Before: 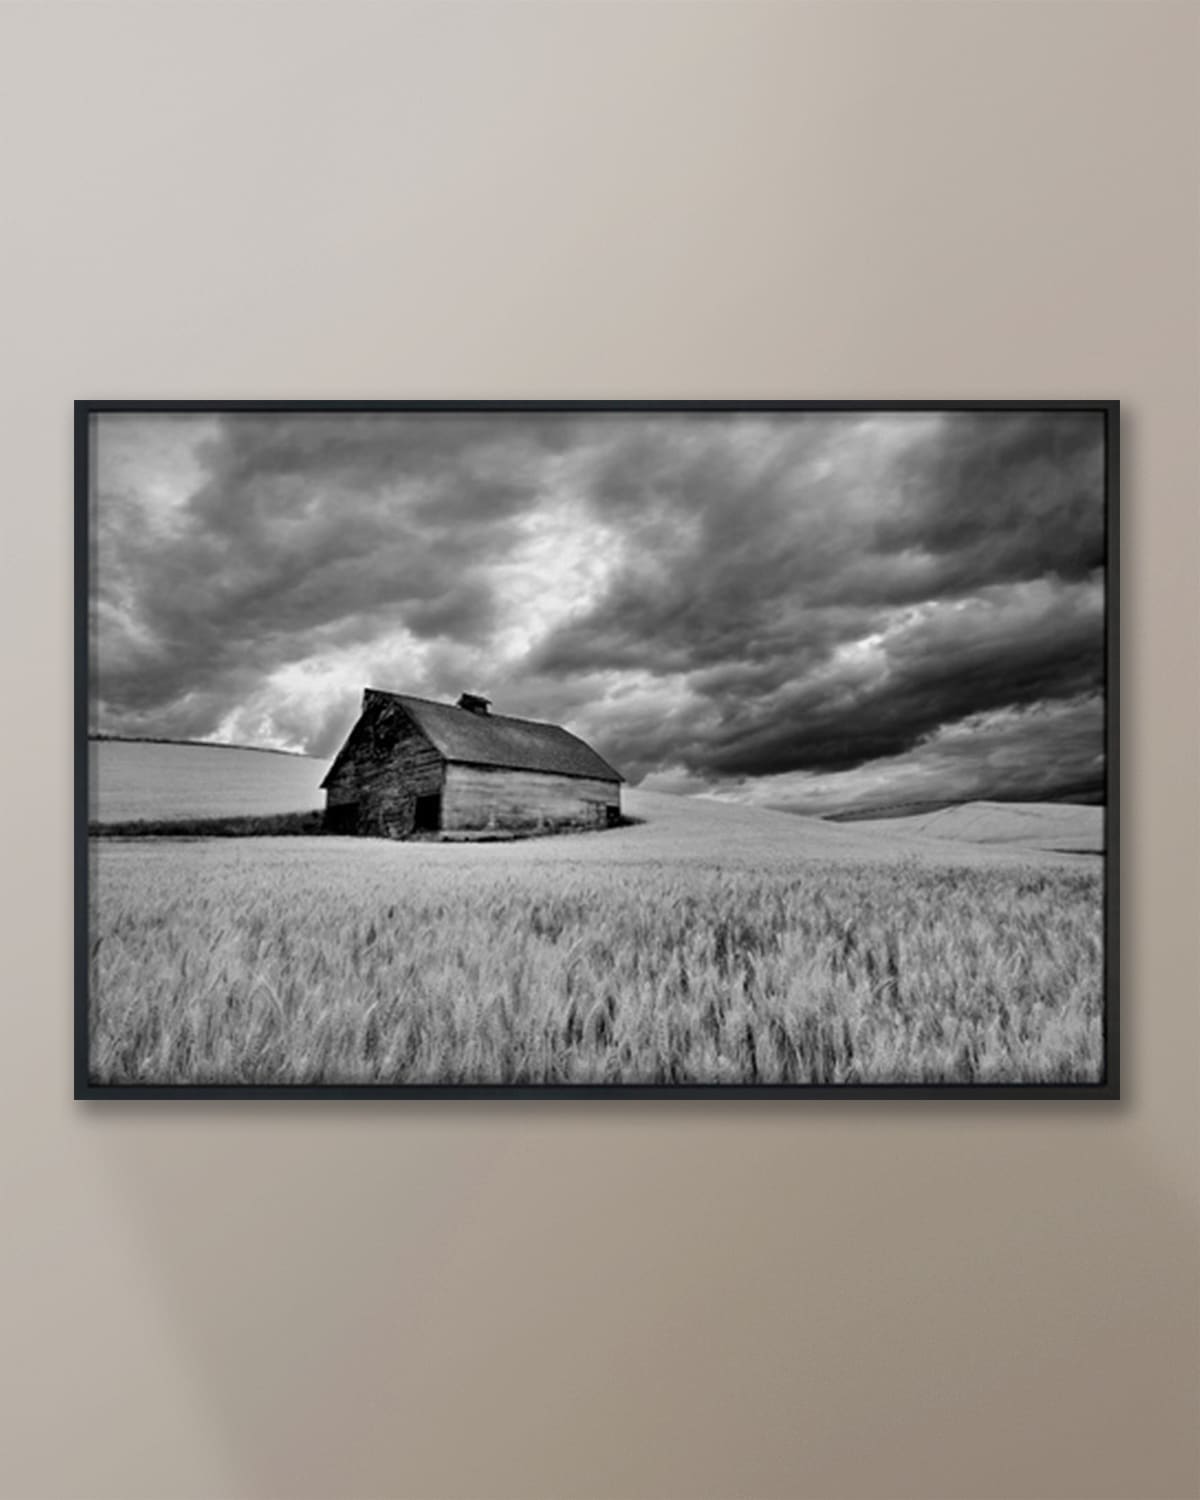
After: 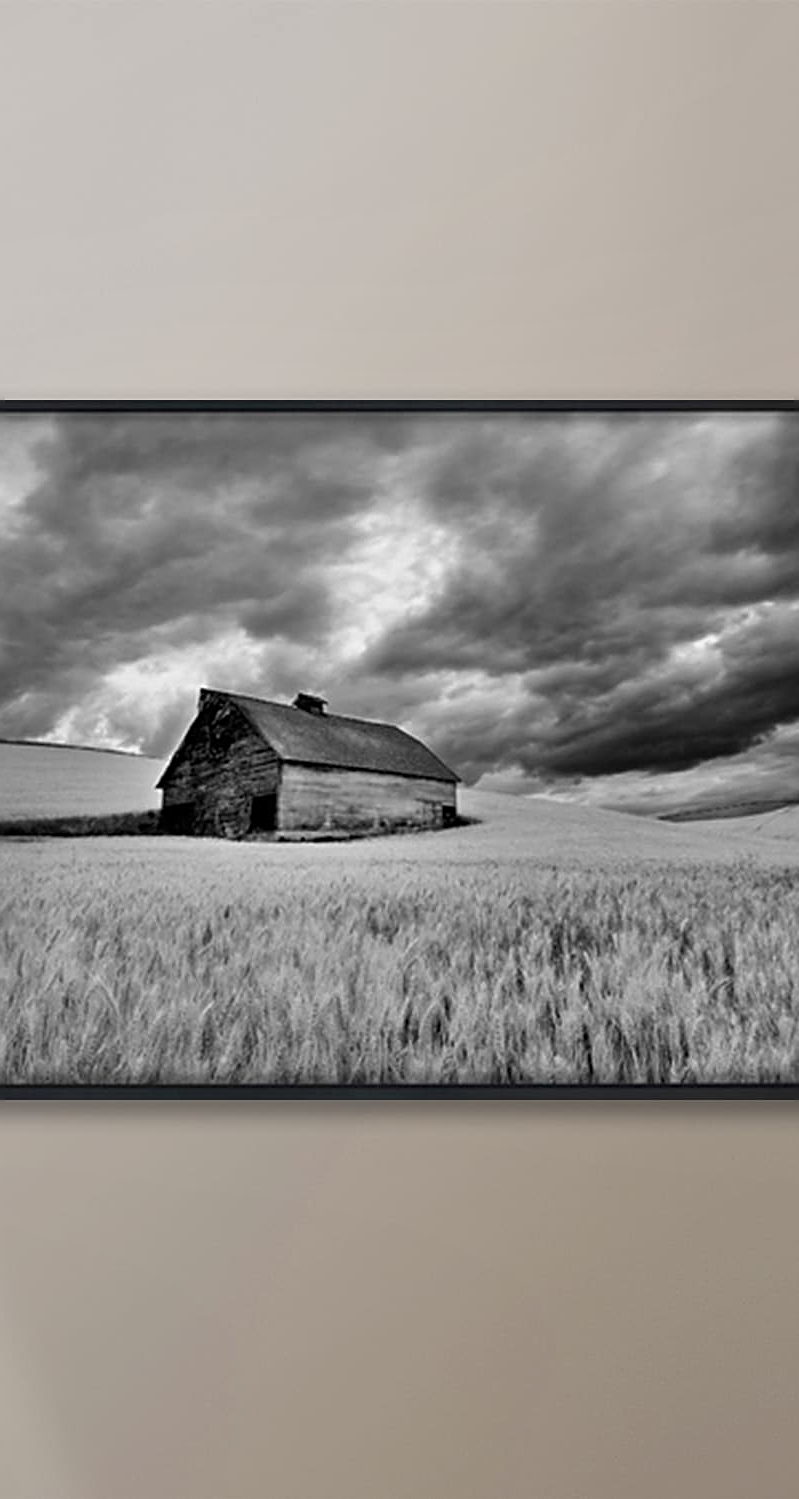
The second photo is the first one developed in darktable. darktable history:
crop and rotate: left 13.683%, right 19.698%
shadows and highlights: shadows 51.99, highlights -28.44, soften with gaussian
sharpen: on, module defaults
